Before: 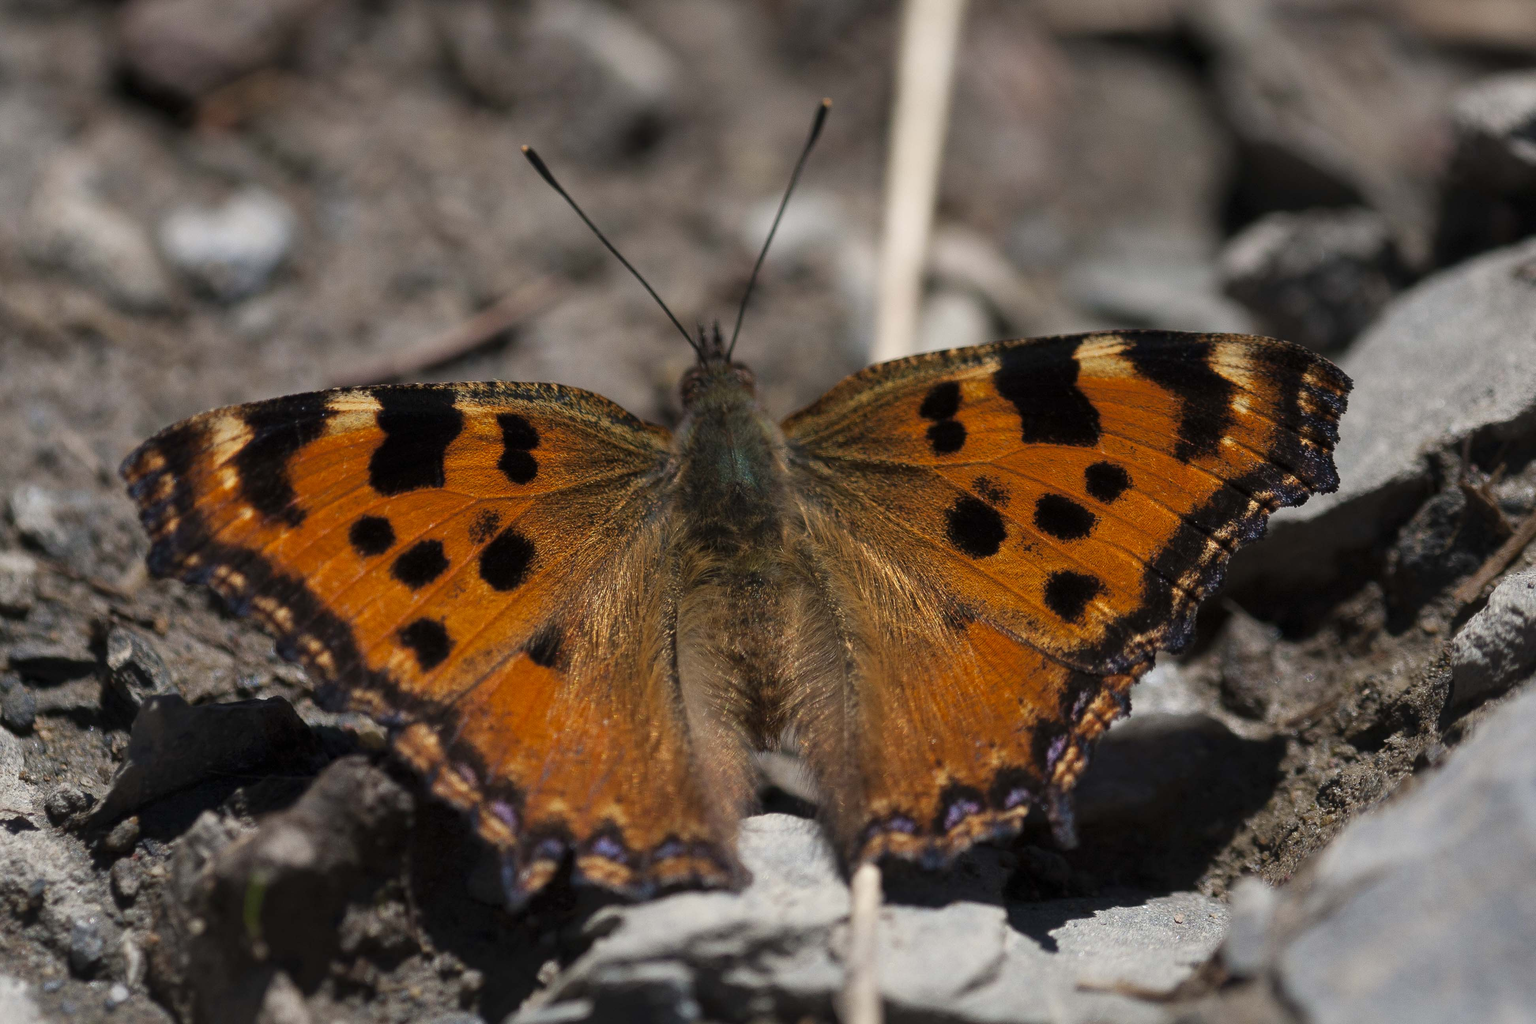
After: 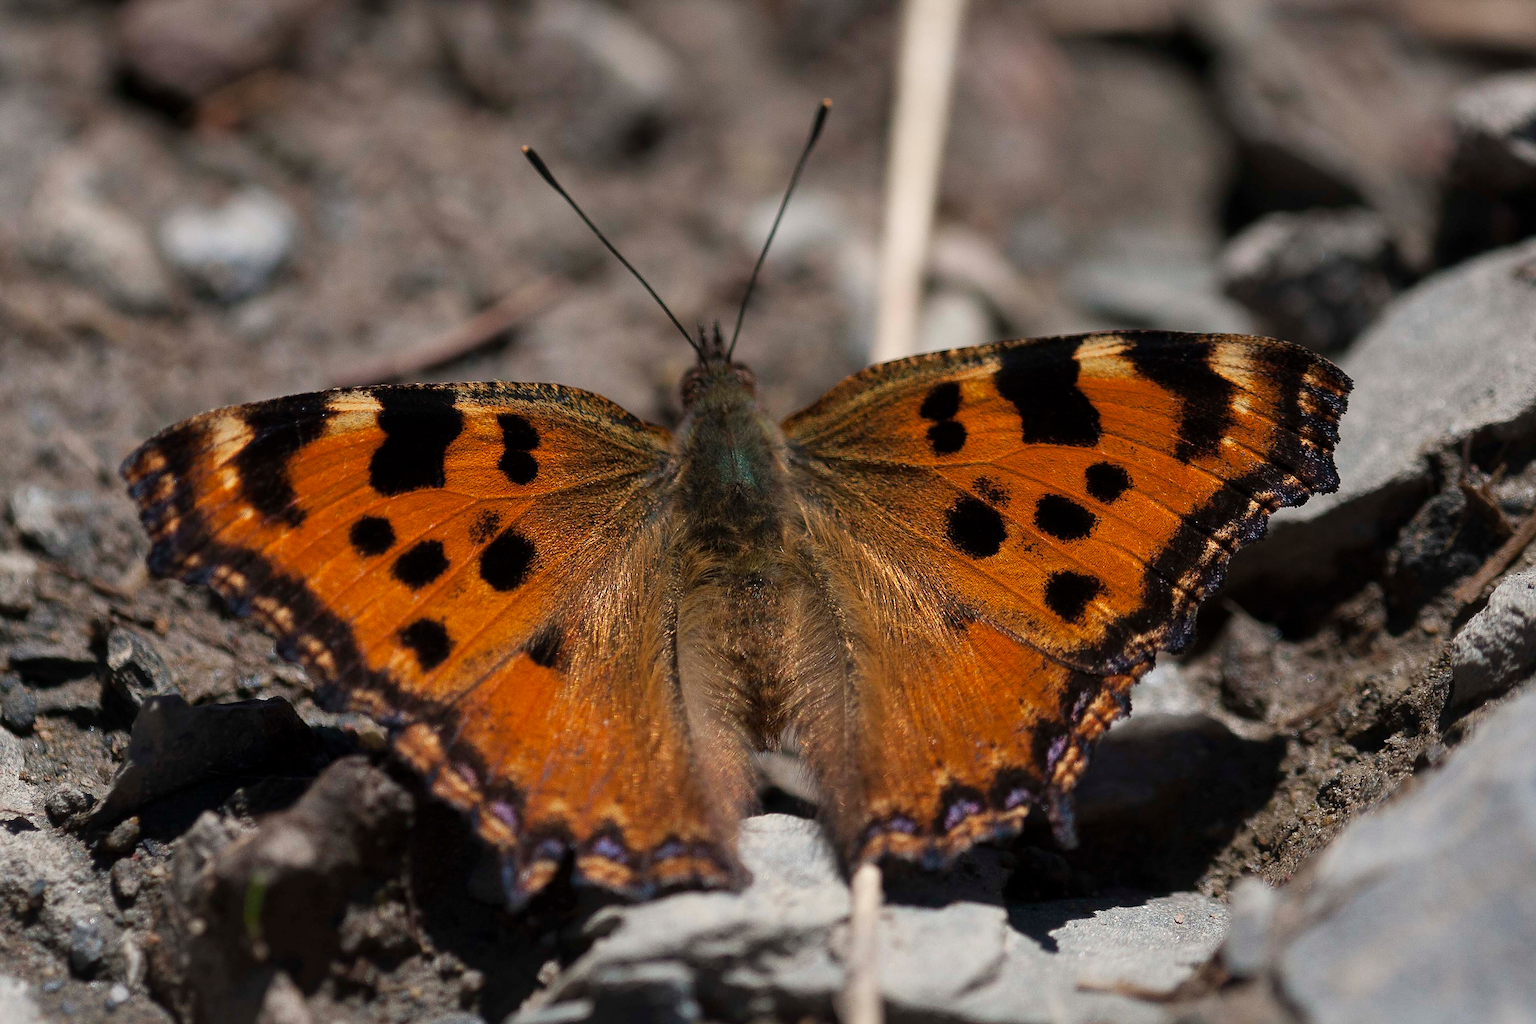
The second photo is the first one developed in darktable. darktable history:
levels: mode automatic, levels [0.018, 0.493, 1]
sharpen: on, module defaults
